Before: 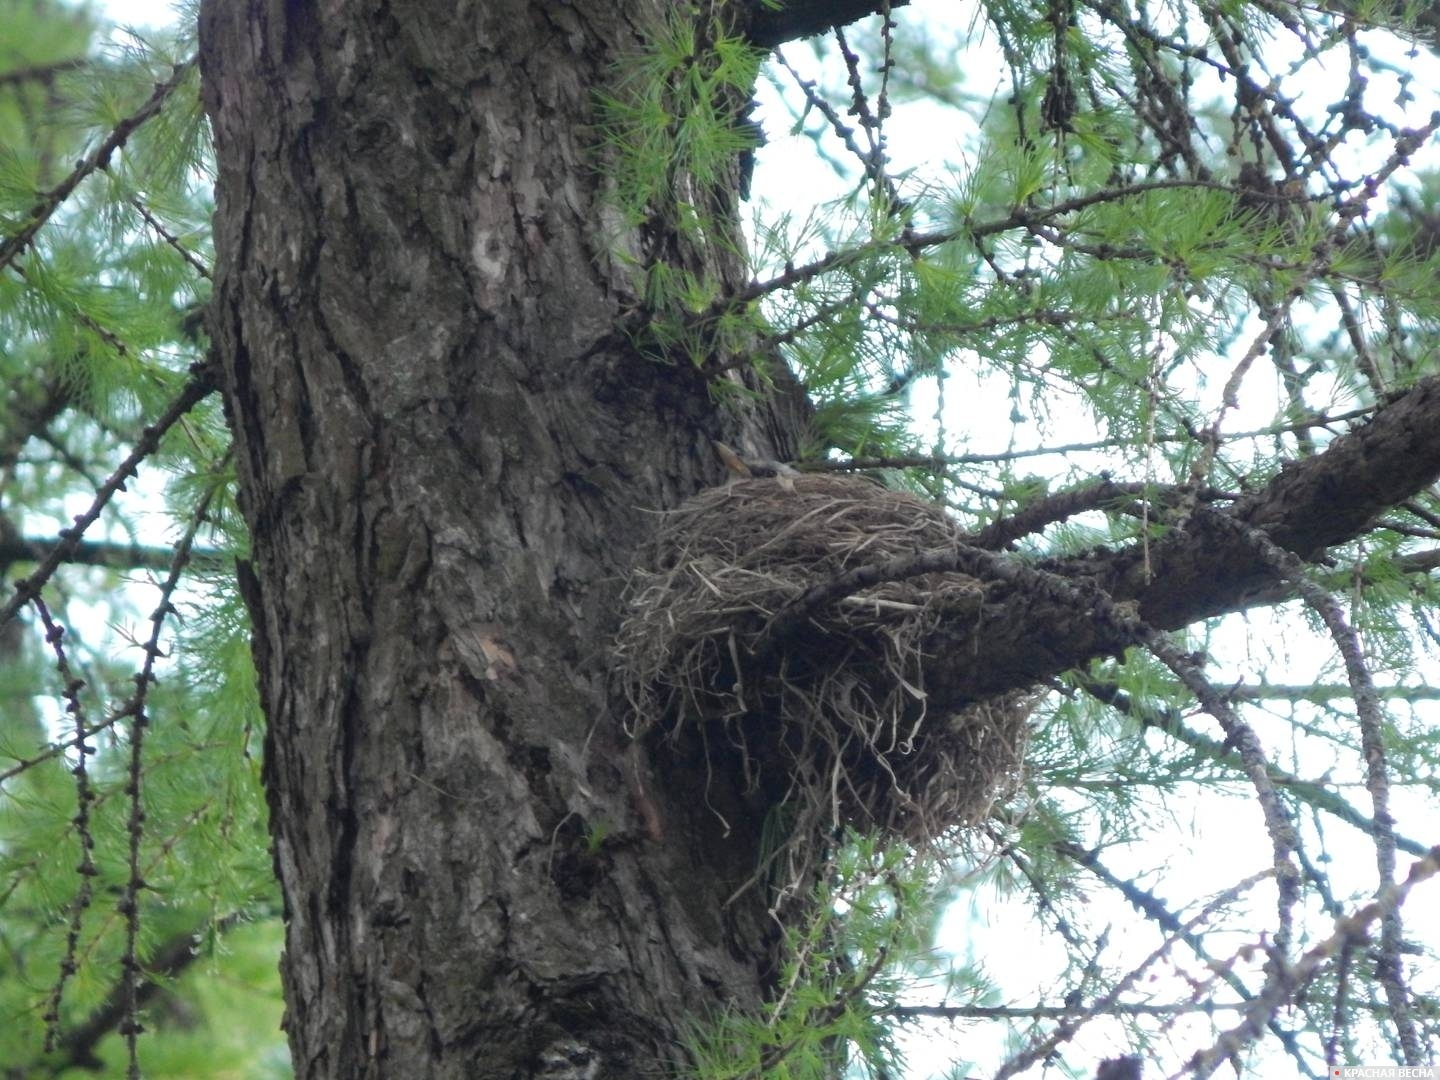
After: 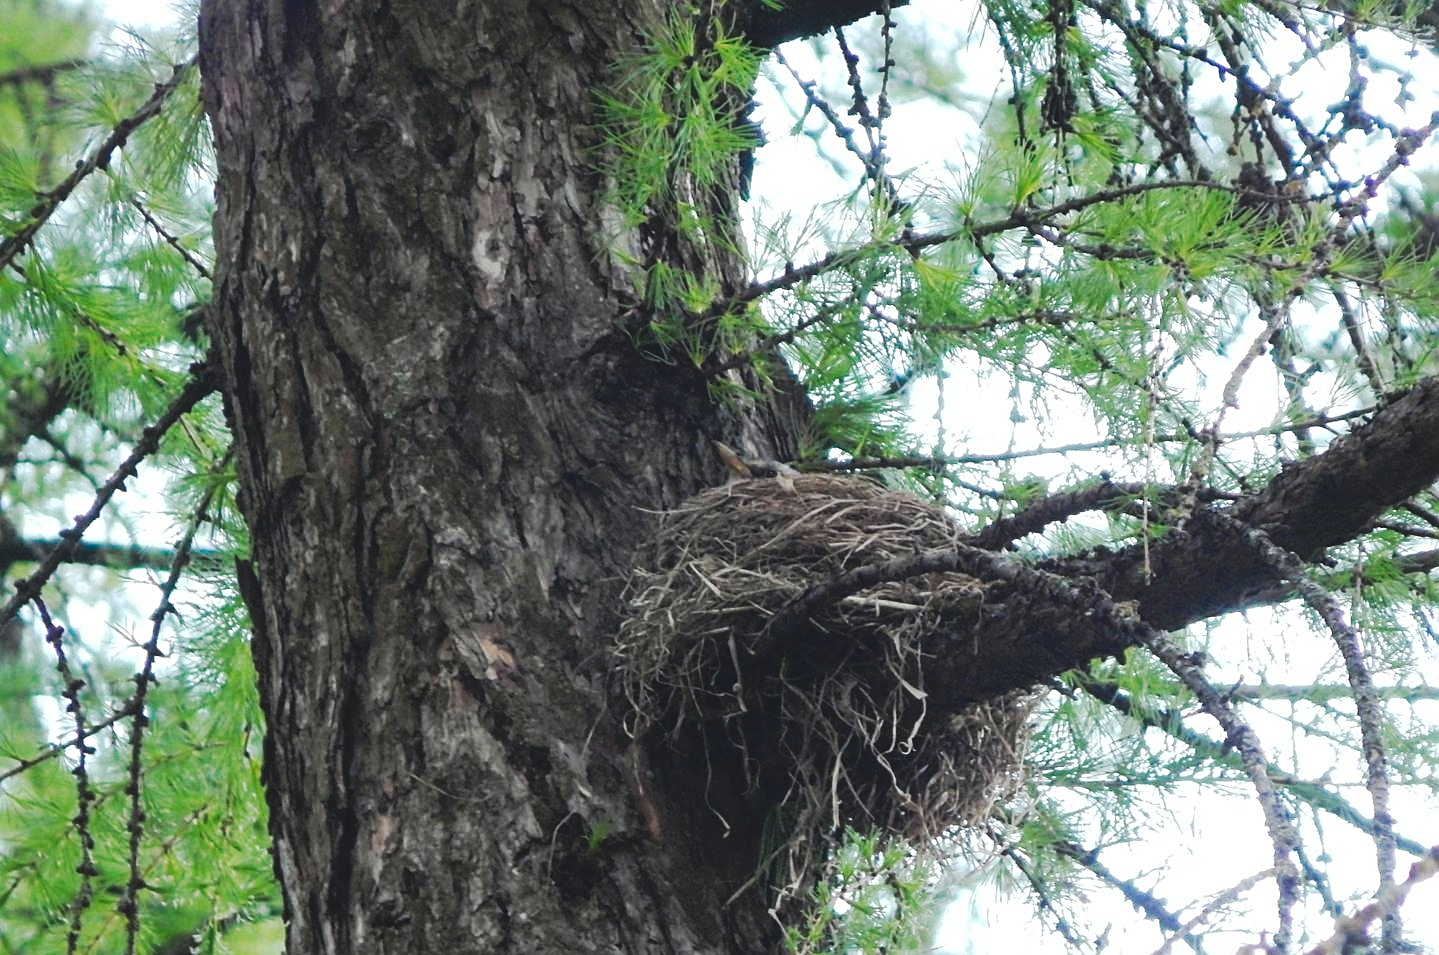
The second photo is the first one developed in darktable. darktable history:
color calibration: illuminant same as pipeline (D50), adaptation XYZ, x 0.346, y 0.358, temperature 5010.4 K
sharpen: on, module defaults
tone curve: curves: ch0 [(0, 0) (0.003, 0.062) (0.011, 0.07) (0.025, 0.083) (0.044, 0.094) (0.069, 0.105) (0.1, 0.117) (0.136, 0.136) (0.177, 0.164) (0.224, 0.201) (0.277, 0.256) (0.335, 0.335) (0.399, 0.424) (0.468, 0.529) (0.543, 0.641) (0.623, 0.725) (0.709, 0.787) (0.801, 0.849) (0.898, 0.917) (1, 1)], preserve colors none
crop and rotate: top 0%, bottom 11.513%
